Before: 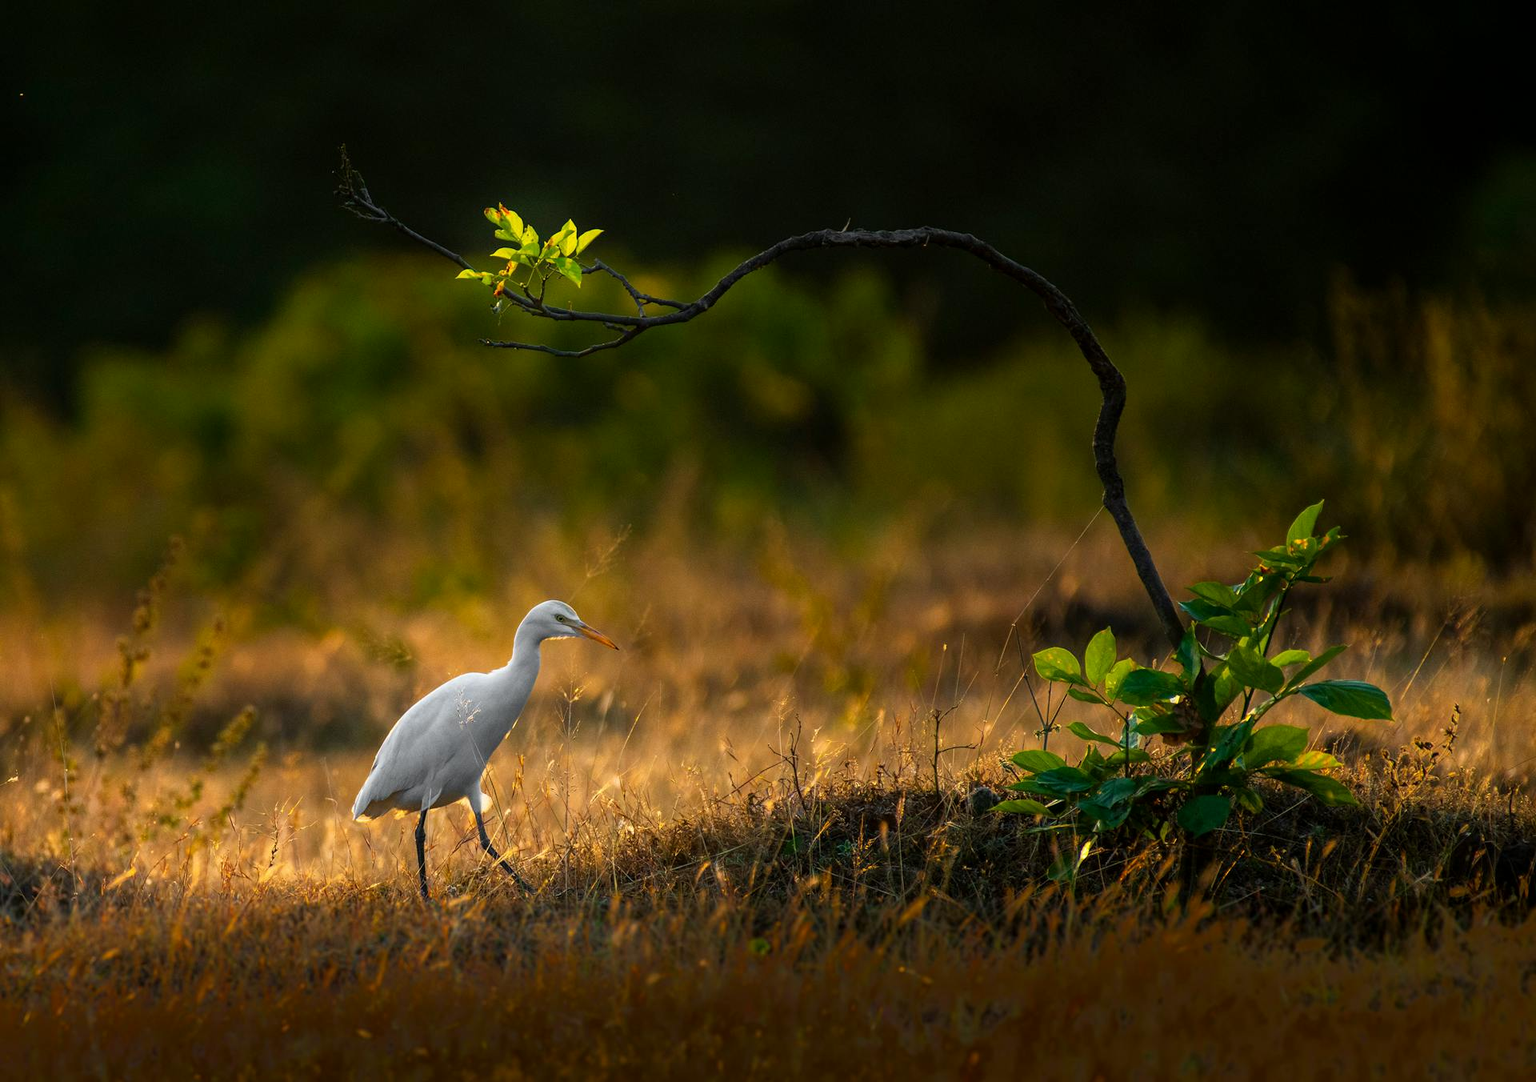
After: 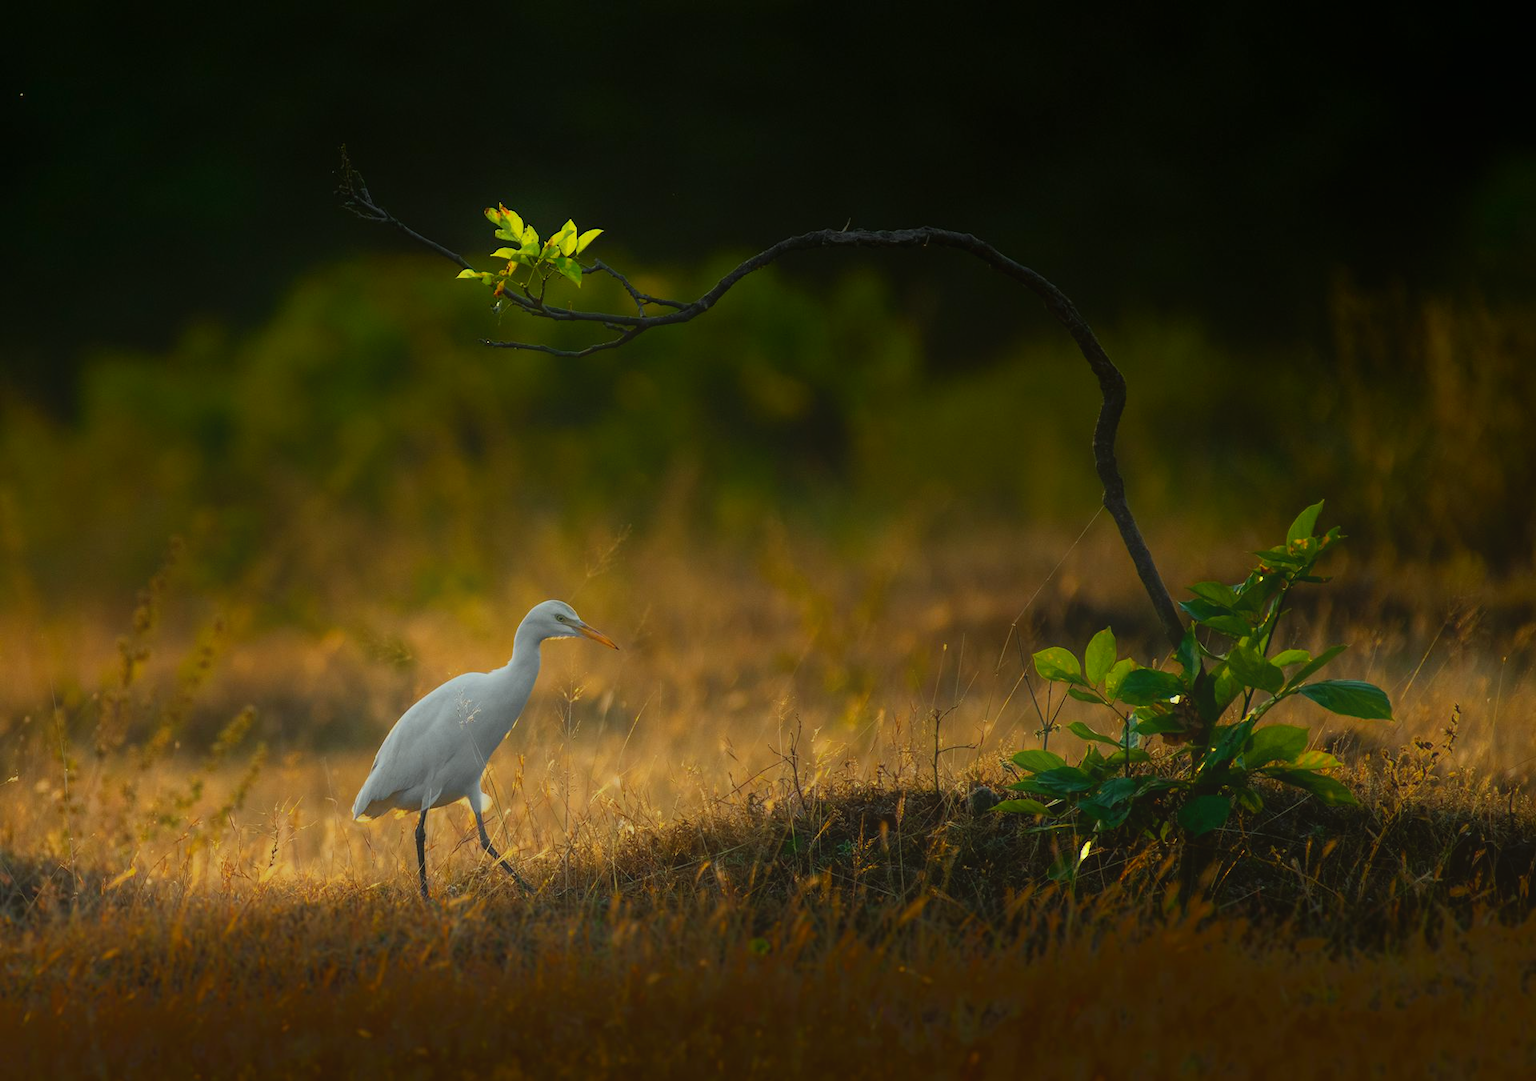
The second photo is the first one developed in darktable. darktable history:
contrast equalizer: octaves 7, y [[0.6 ×6], [0.55 ×6], [0 ×6], [0 ×6], [0 ×6]], mix -1
color correction: highlights a* -6.69, highlights b* 0.49
